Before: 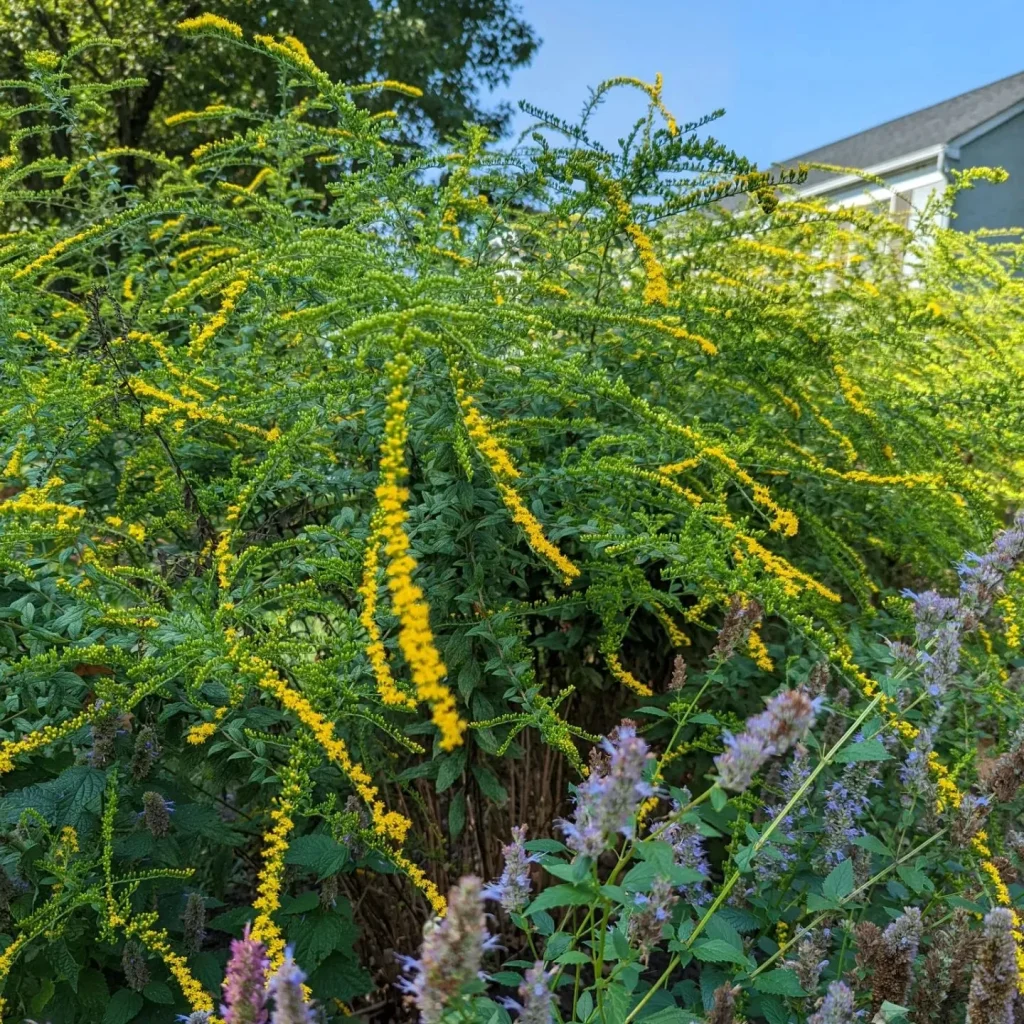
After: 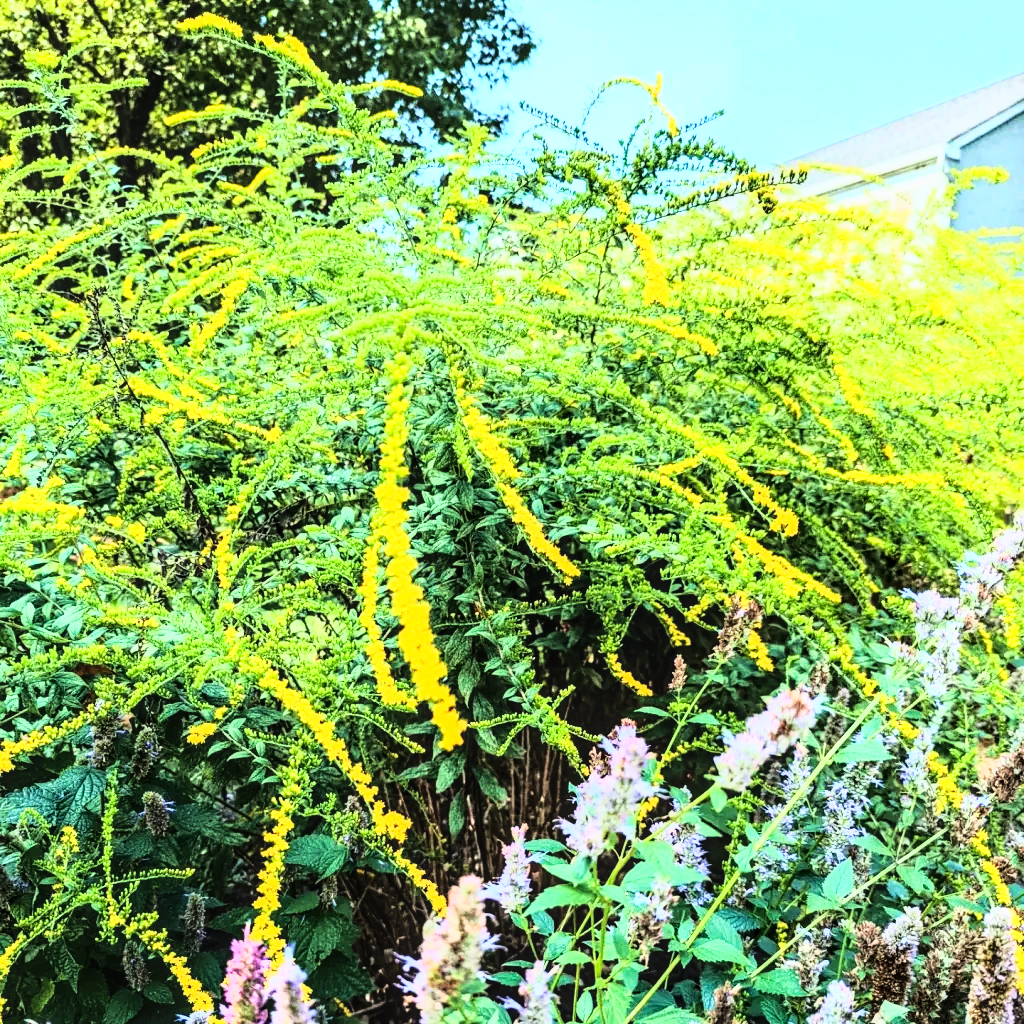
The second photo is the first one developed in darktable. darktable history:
rgb curve: curves: ch0 [(0, 0) (0.21, 0.15) (0.24, 0.21) (0.5, 0.75) (0.75, 0.96) (0.89, 0.99) (1, 1)]; ch1 [(0, 0.02) (0.21, 0.13) (0.25, 0.2) (0.5, 0.67) (0.75, 0.9) (0.89, 0.97) (1, 1)]; ch2 [(0, 0.02) (0.21, 0.13) (0.25, 0.2) (0.5, 0.67) (0.75, 0.9) (0.89, 0.97) (1, 1)], compensate middle gray true
local contrast: on, module defaults
base curve: curves: ch0 [(0, 0) (0.018, 0.026) (0.143, 0.37) (0.33, 0.731) (0.458, 0.853) (0.735, 0.965) (0.905, 0.986) (1, 1)]
velvia: on, module defaults
